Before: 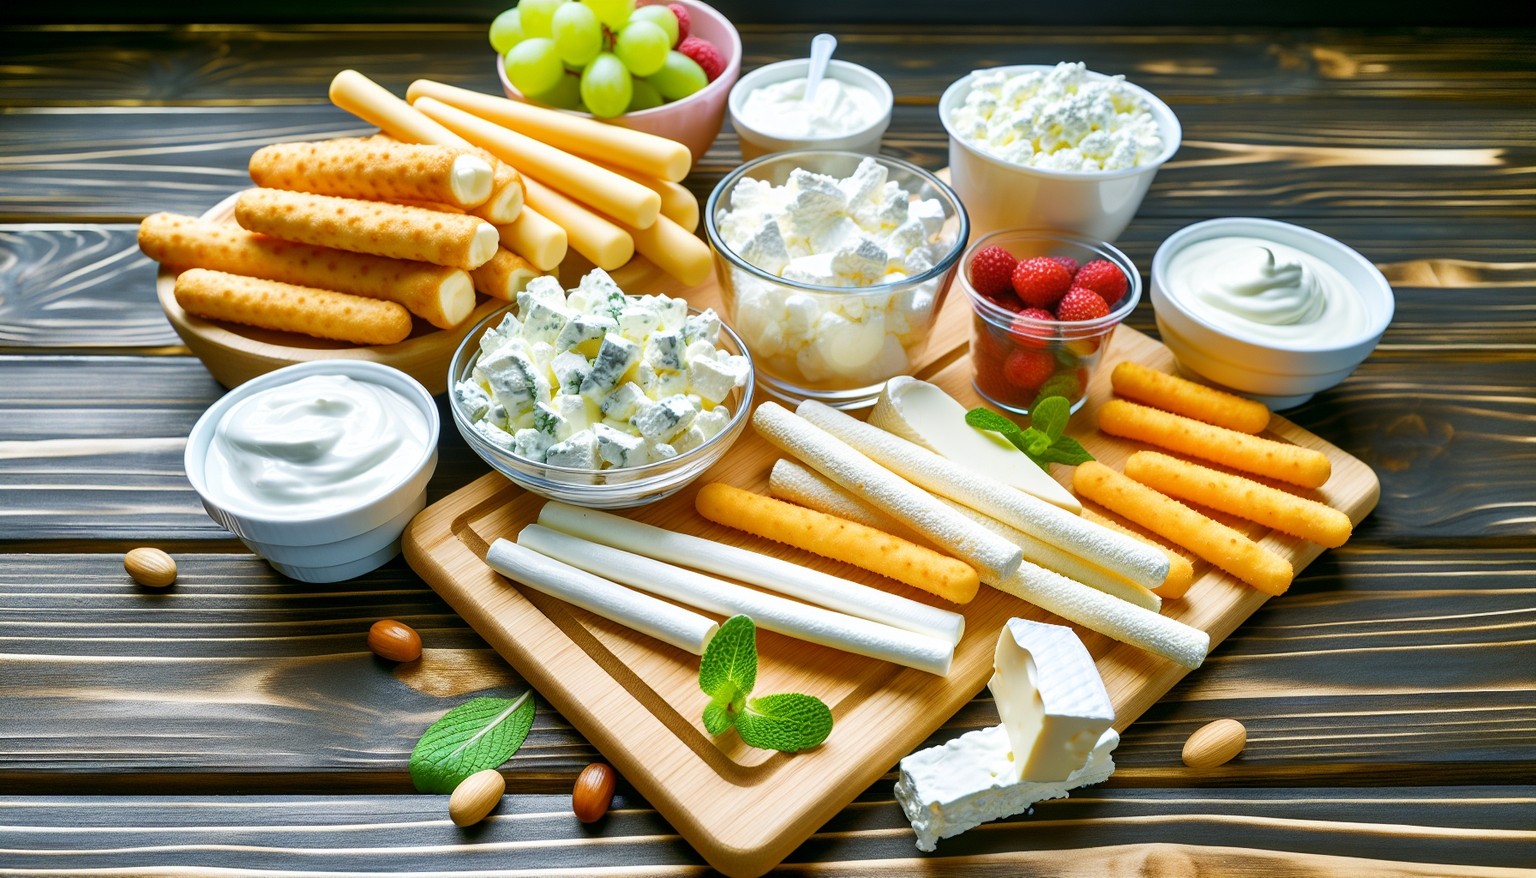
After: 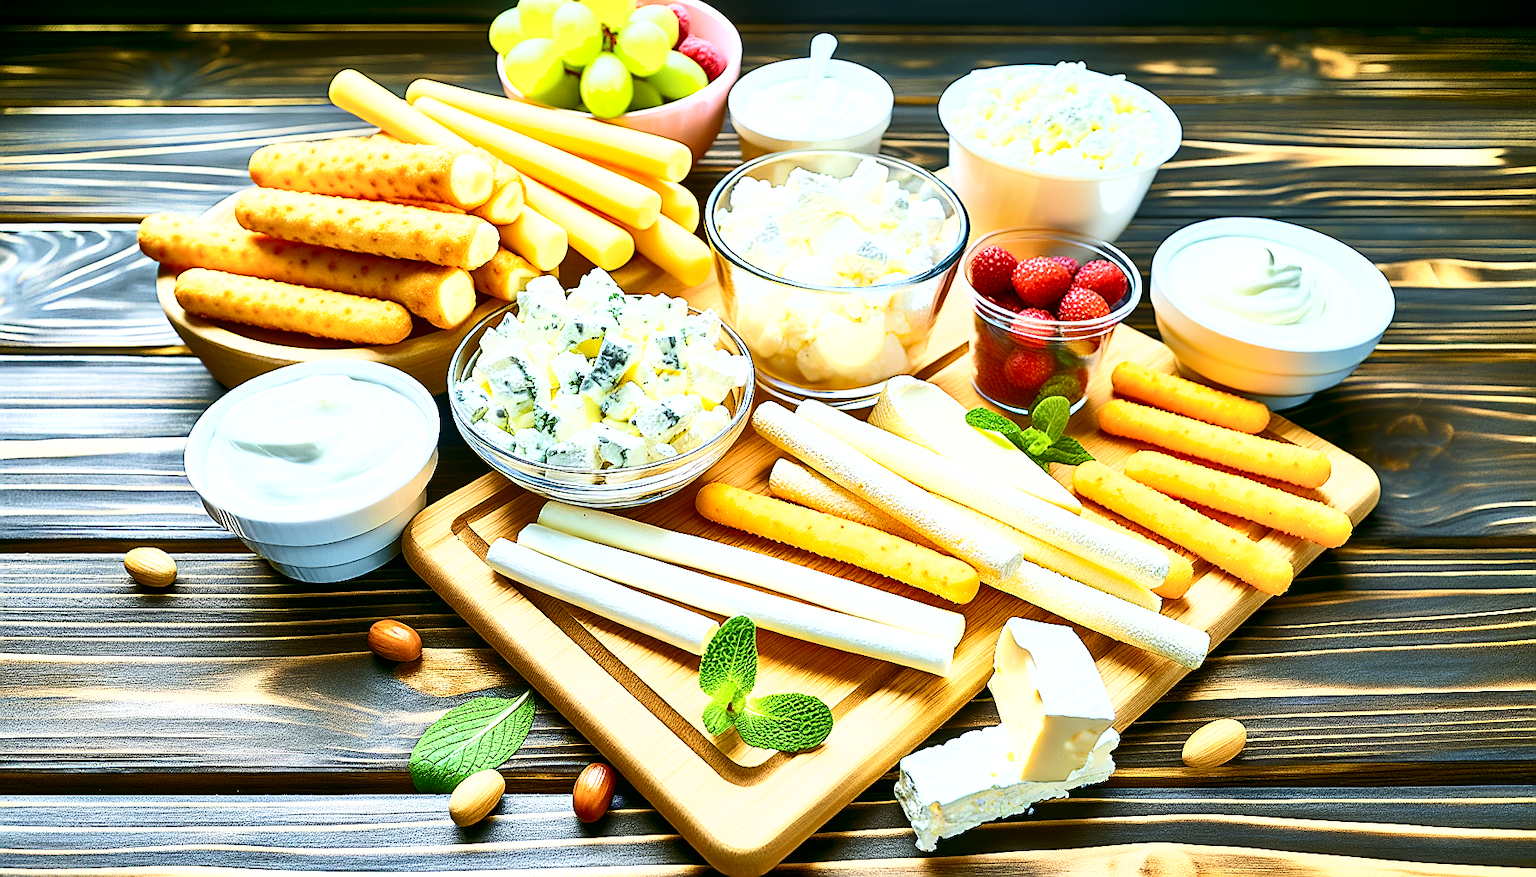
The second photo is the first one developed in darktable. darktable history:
shadows and highlights: shadows 47.94, highlights -42.3, soften with gaussian
sharpen: radius 1.417, amount 1.267, threshold 0.71
contrast brightness saturation: contrast 0.283
velvia: on, module defaults
exposure: exposure 1 EV, compensate exposure bias true, compensate highlight preservation false
